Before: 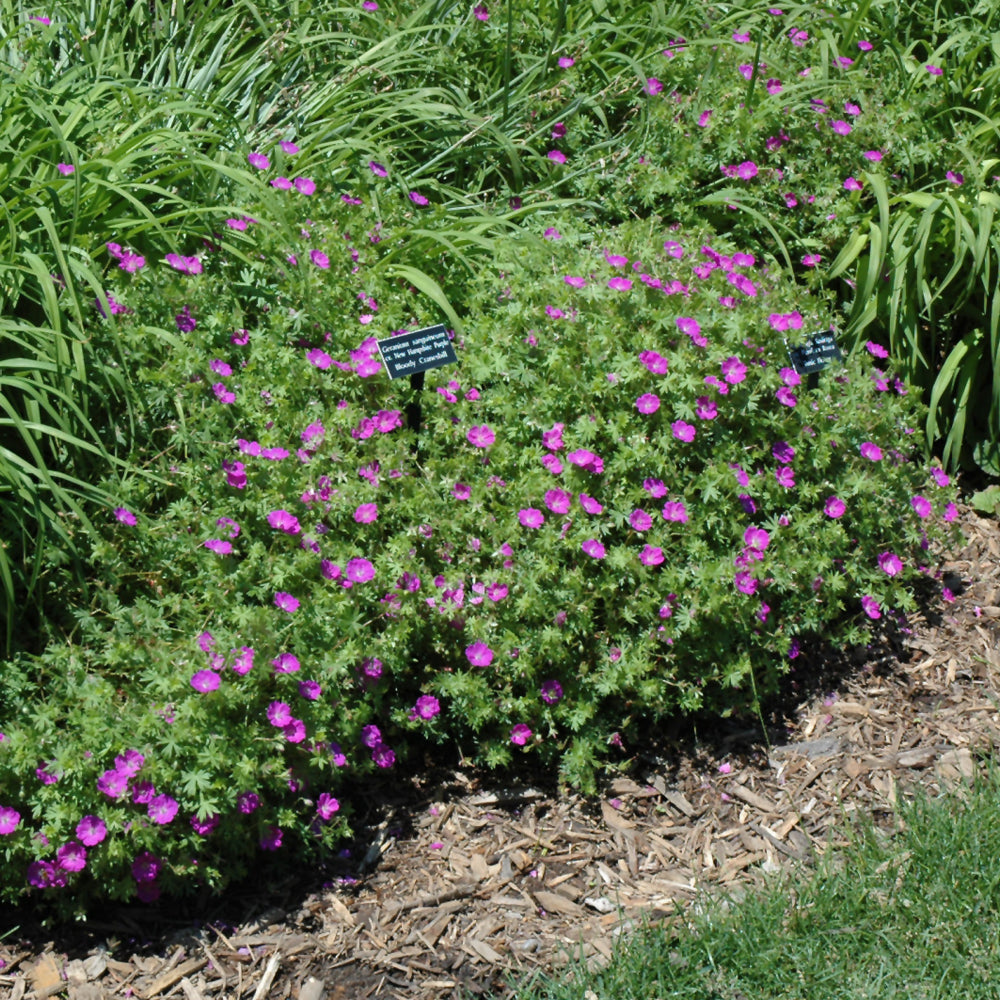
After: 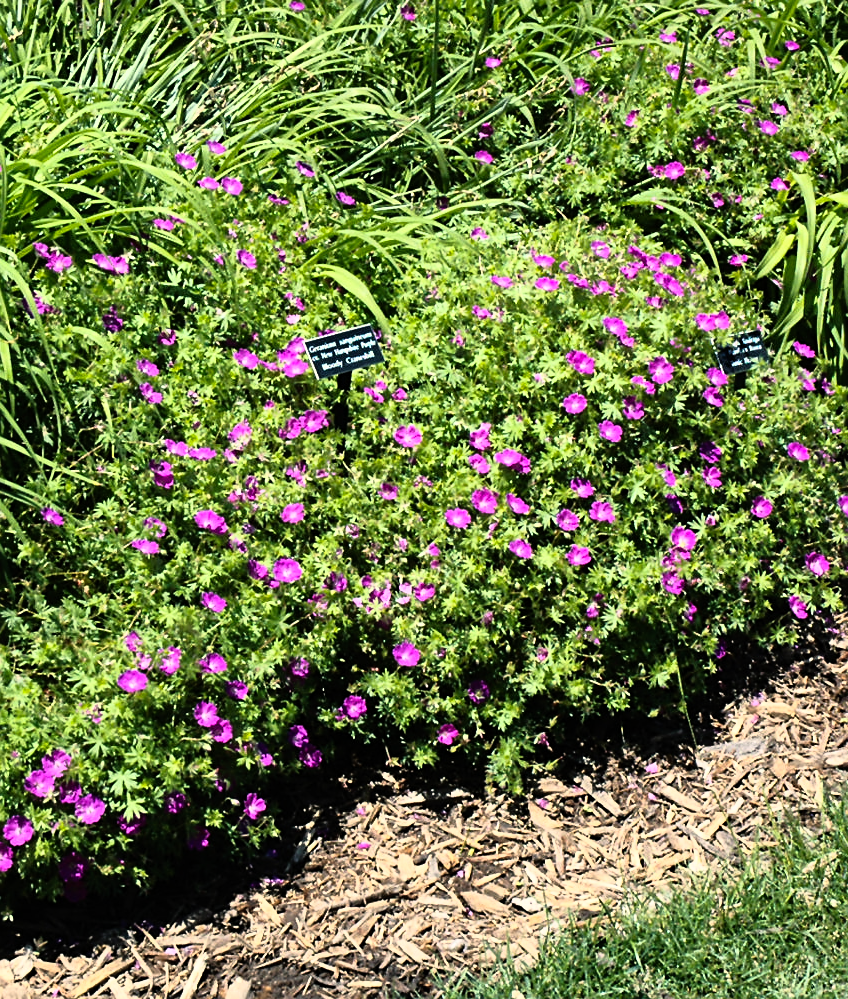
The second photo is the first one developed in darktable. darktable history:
sharpen: on, module defaults
base curve: curves: ch0 [(0, 0) (0.012, 0.01) (0.073, 0.168) (0.31, 0.711) (0.645, 0.957) (1, 1)]
color balance rgb: power › hue 171.03°, highlights gain › chroma 2.898%, highlights gain › hue 62.31°, perceptual saturation grading › global saturation 19.275%, perceptual brilliance grading › highlights 3.359%, perceptual brilliance grading › mid-tones -18.491%, perceptual brilliance grading › shadows -41.141%
crop: left 7.367%, right 7.787%
